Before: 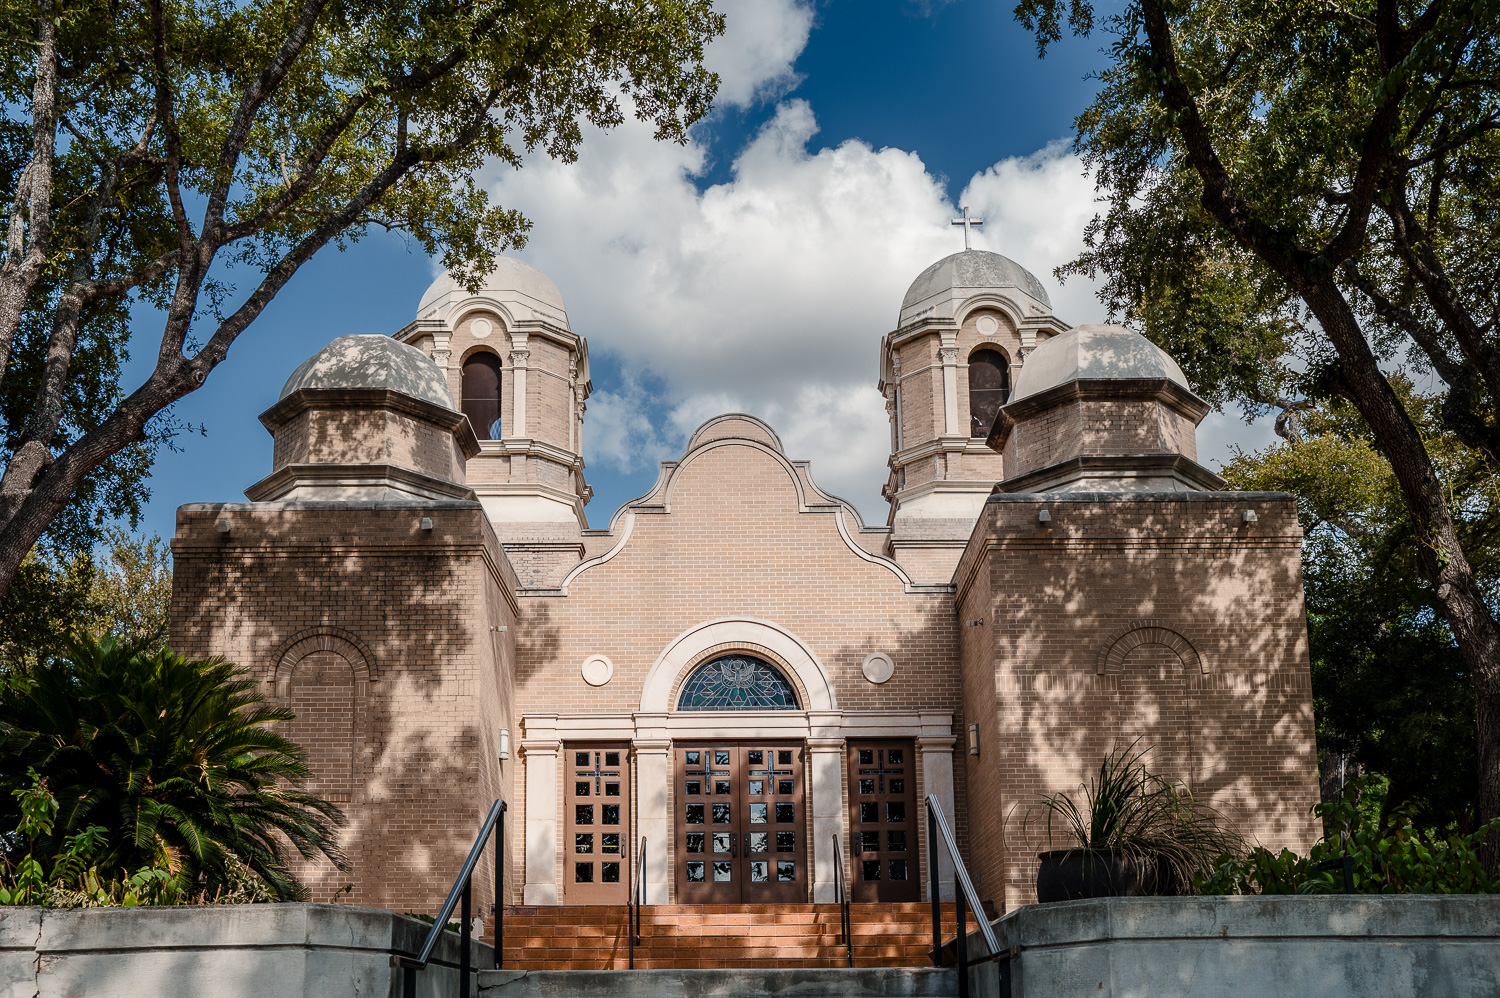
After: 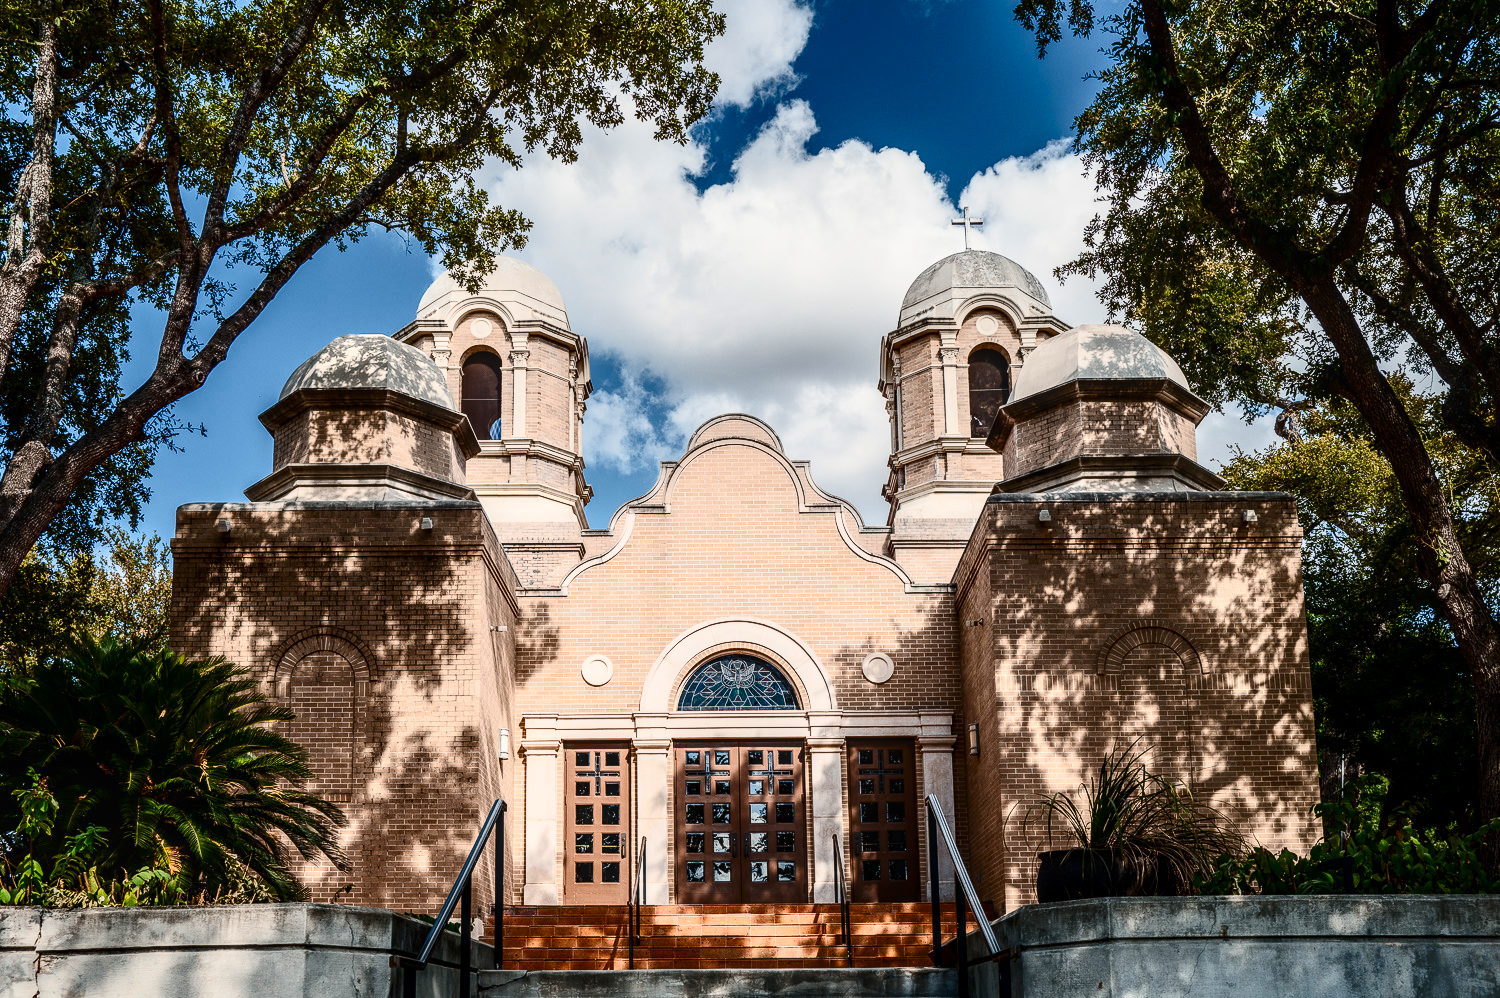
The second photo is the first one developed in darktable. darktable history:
contrast brightness saturation: contrast 0.396, brightness 0.055, saturation 0.261
local contrast: on, module defaults
